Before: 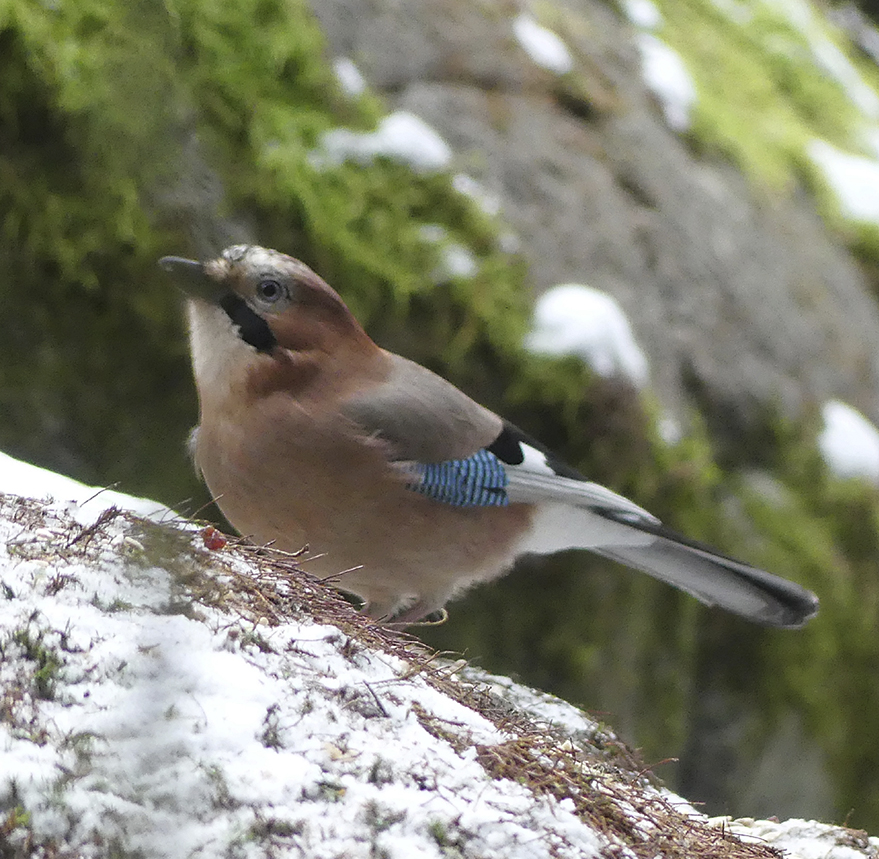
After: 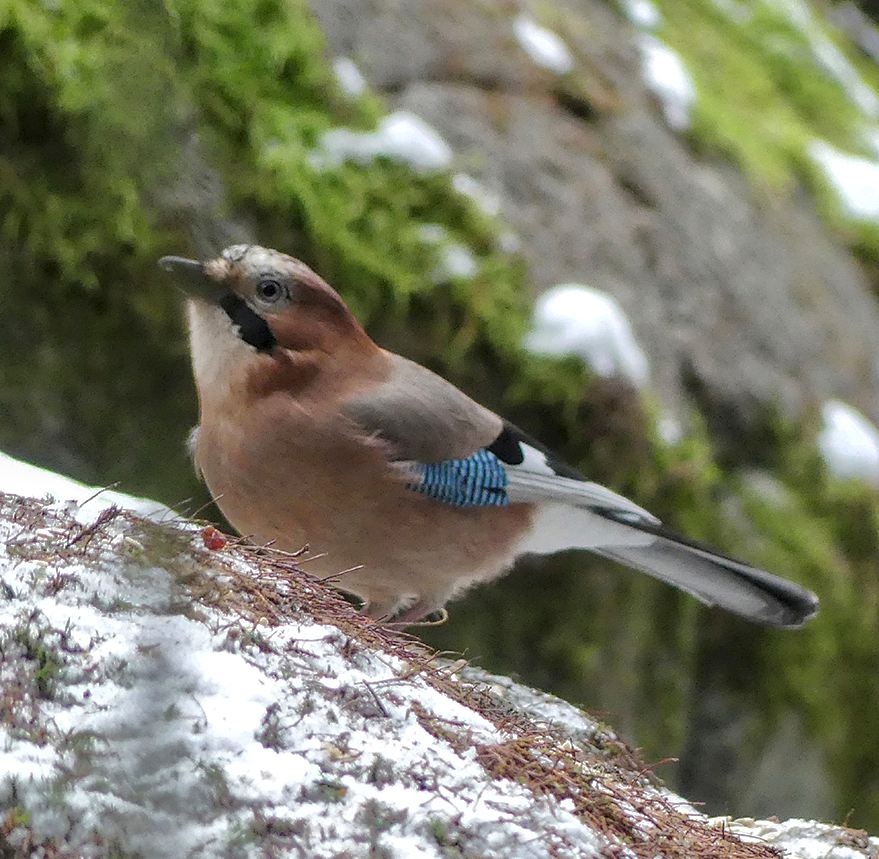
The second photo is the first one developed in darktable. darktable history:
local contrast: detail 130%
shadows and highlights: shadows 25.31, highlights -69.07
